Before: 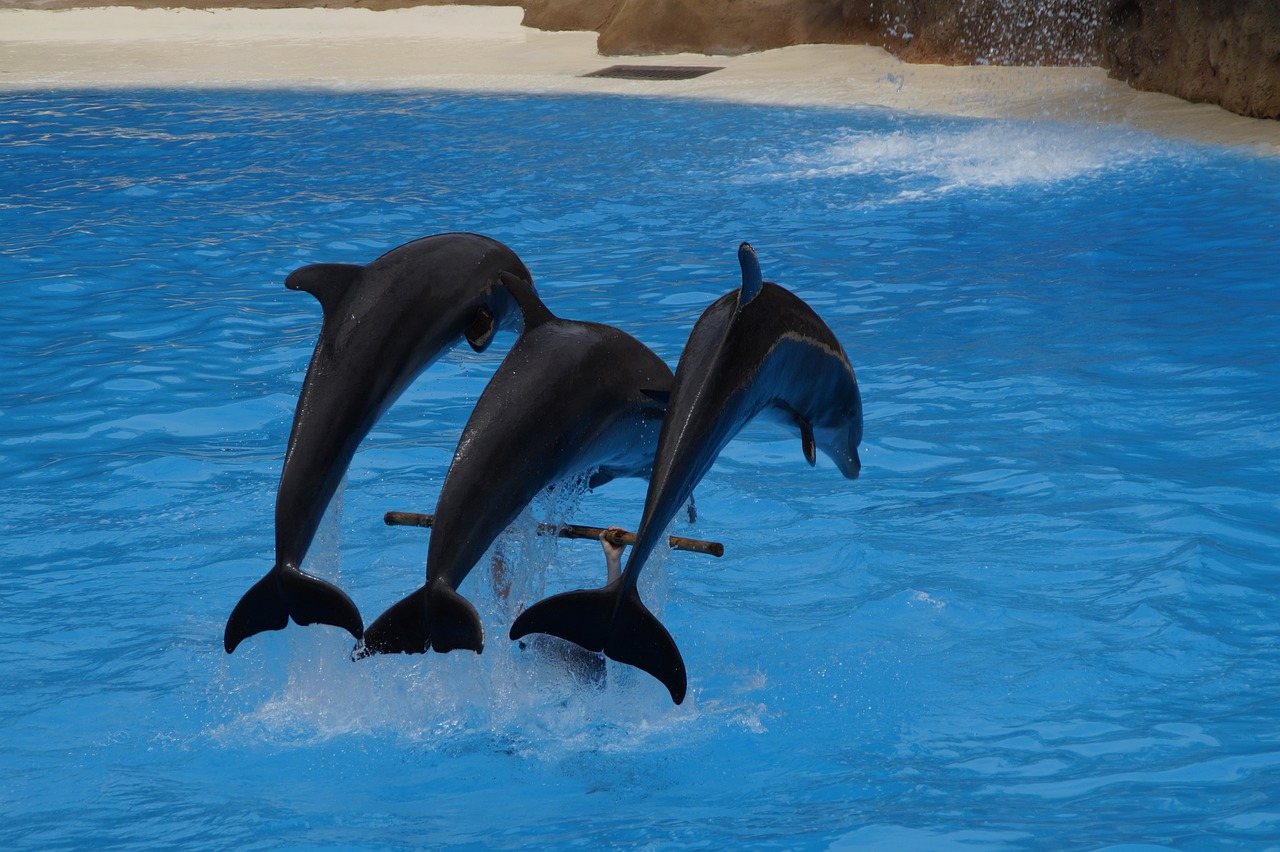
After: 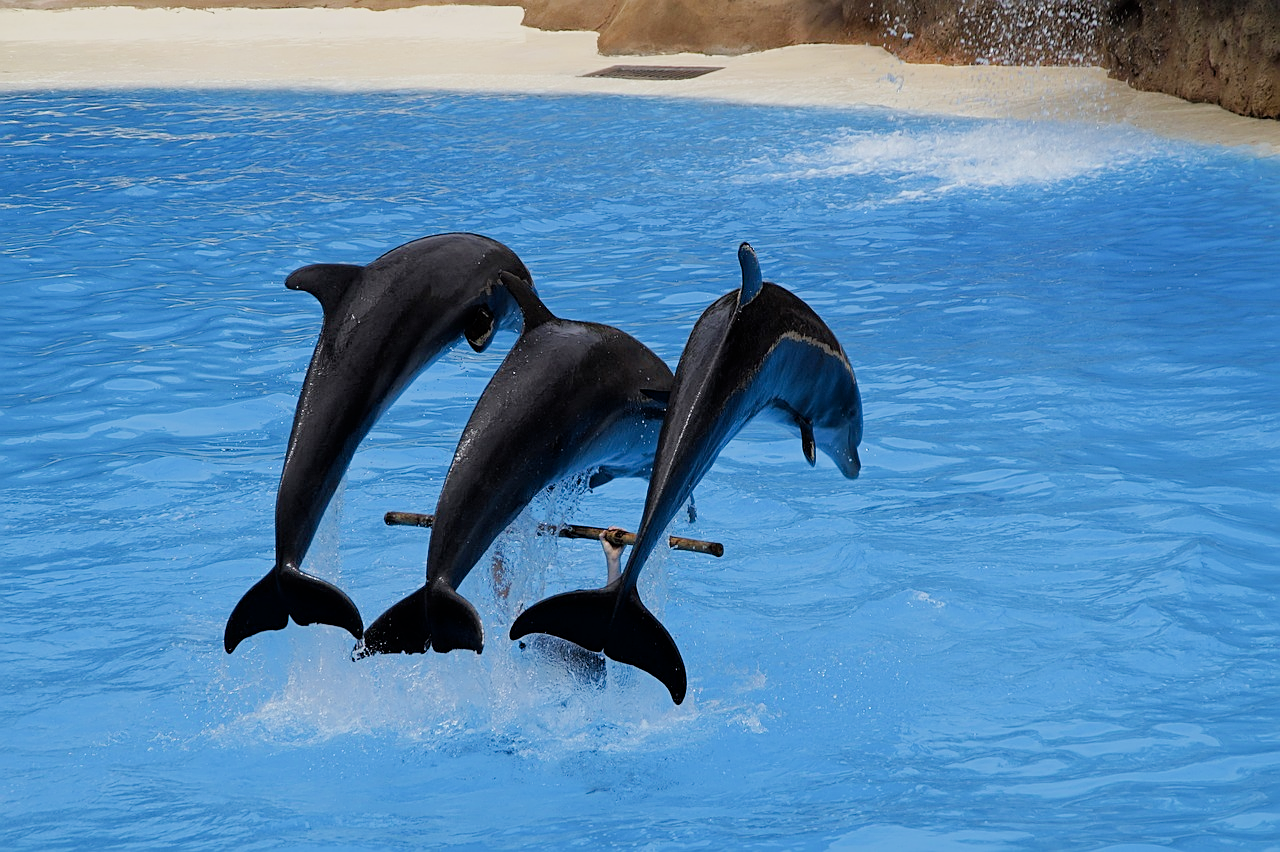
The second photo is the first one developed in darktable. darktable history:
exposure: black level correction 0.001, exposure 1 EV, compensate highlight preservation false
sharpen: on, module defaults
filmic rgb: black relative exposure -7.65 EV, white relative exposure 4.56 EV, hardness 3.61
